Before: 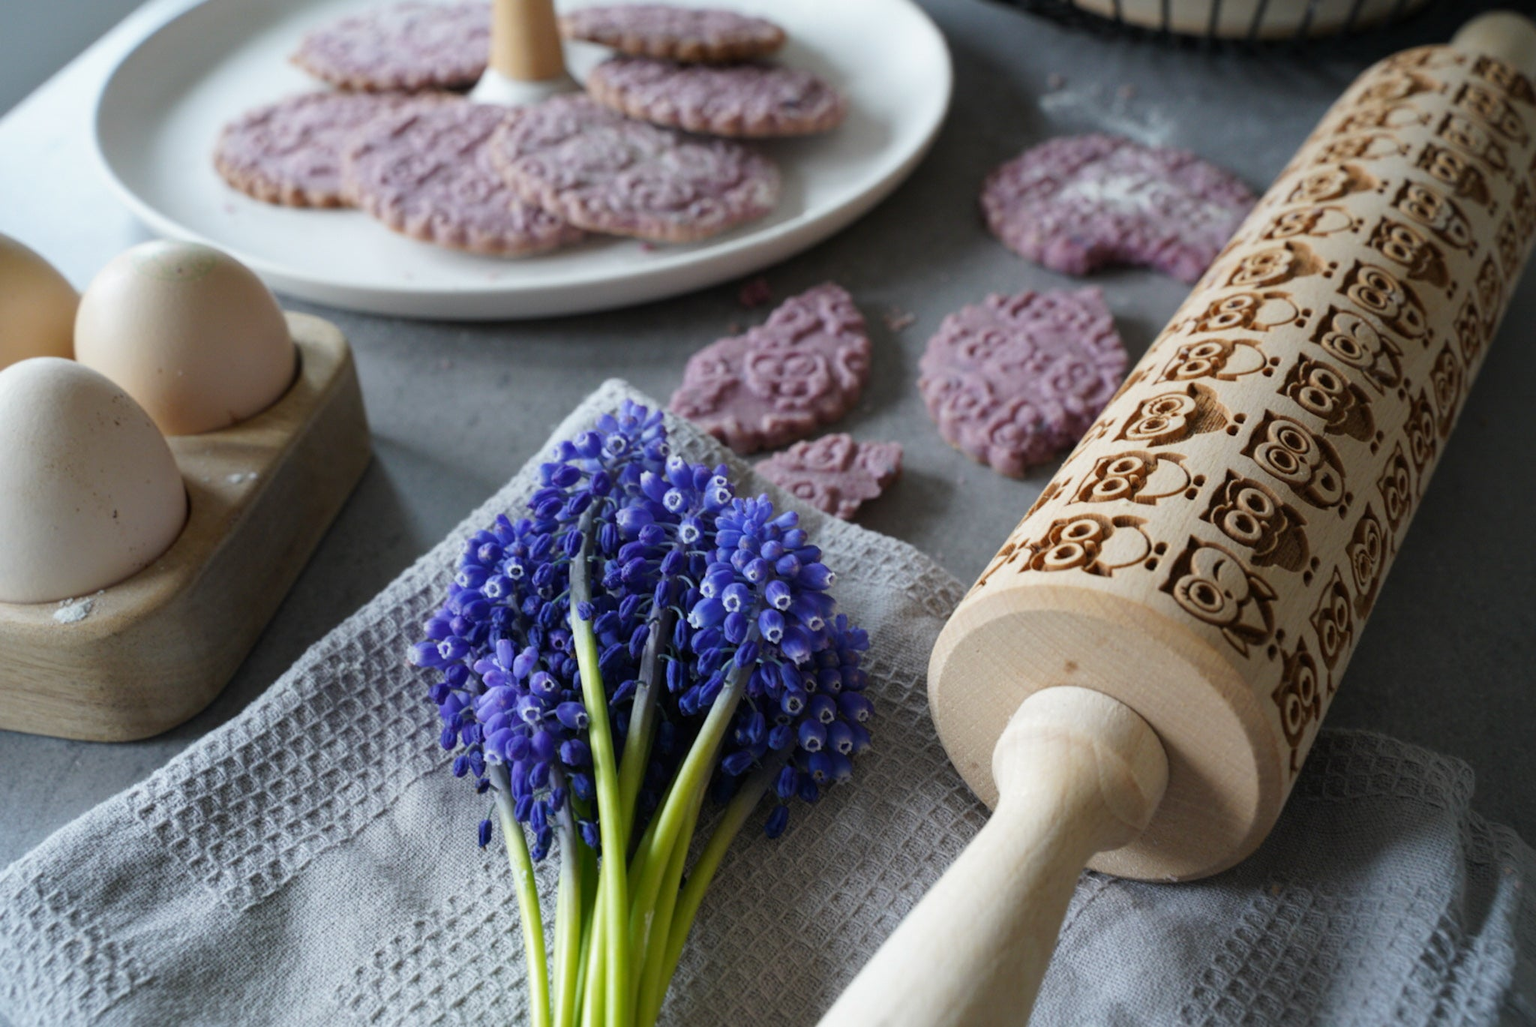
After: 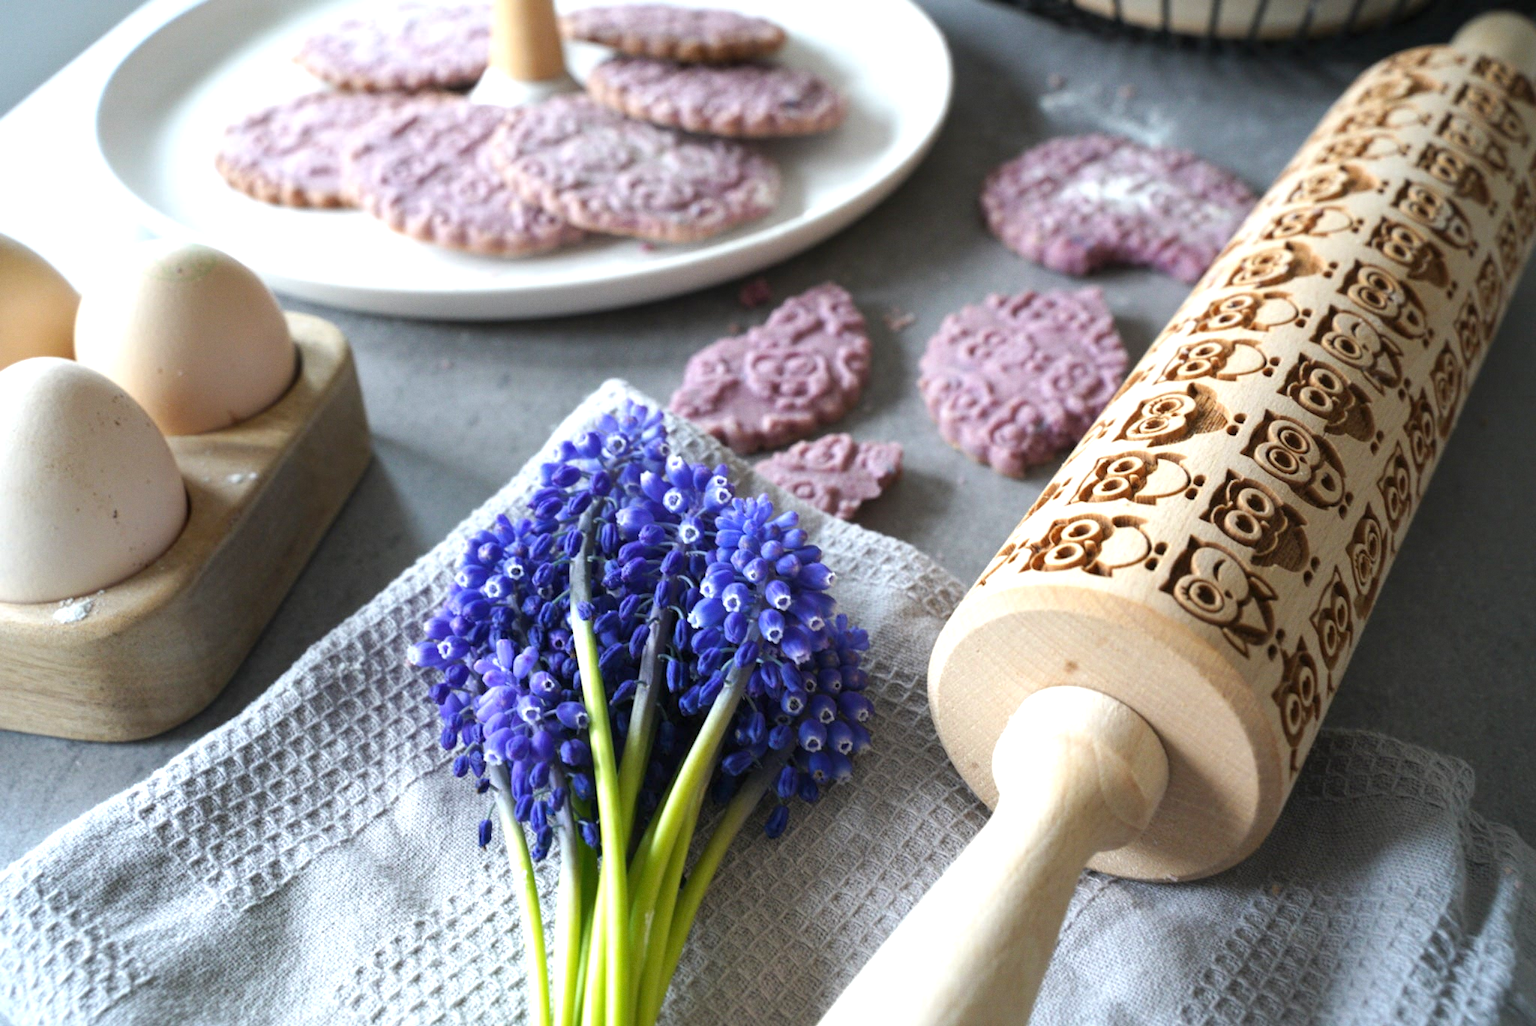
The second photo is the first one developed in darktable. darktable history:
exposure: black level correction 0, exposure 0.877 EV, compensate exposure bias true, compensate highlight preservation false
grain: coarseness 0.09 ISO, strength 10%
